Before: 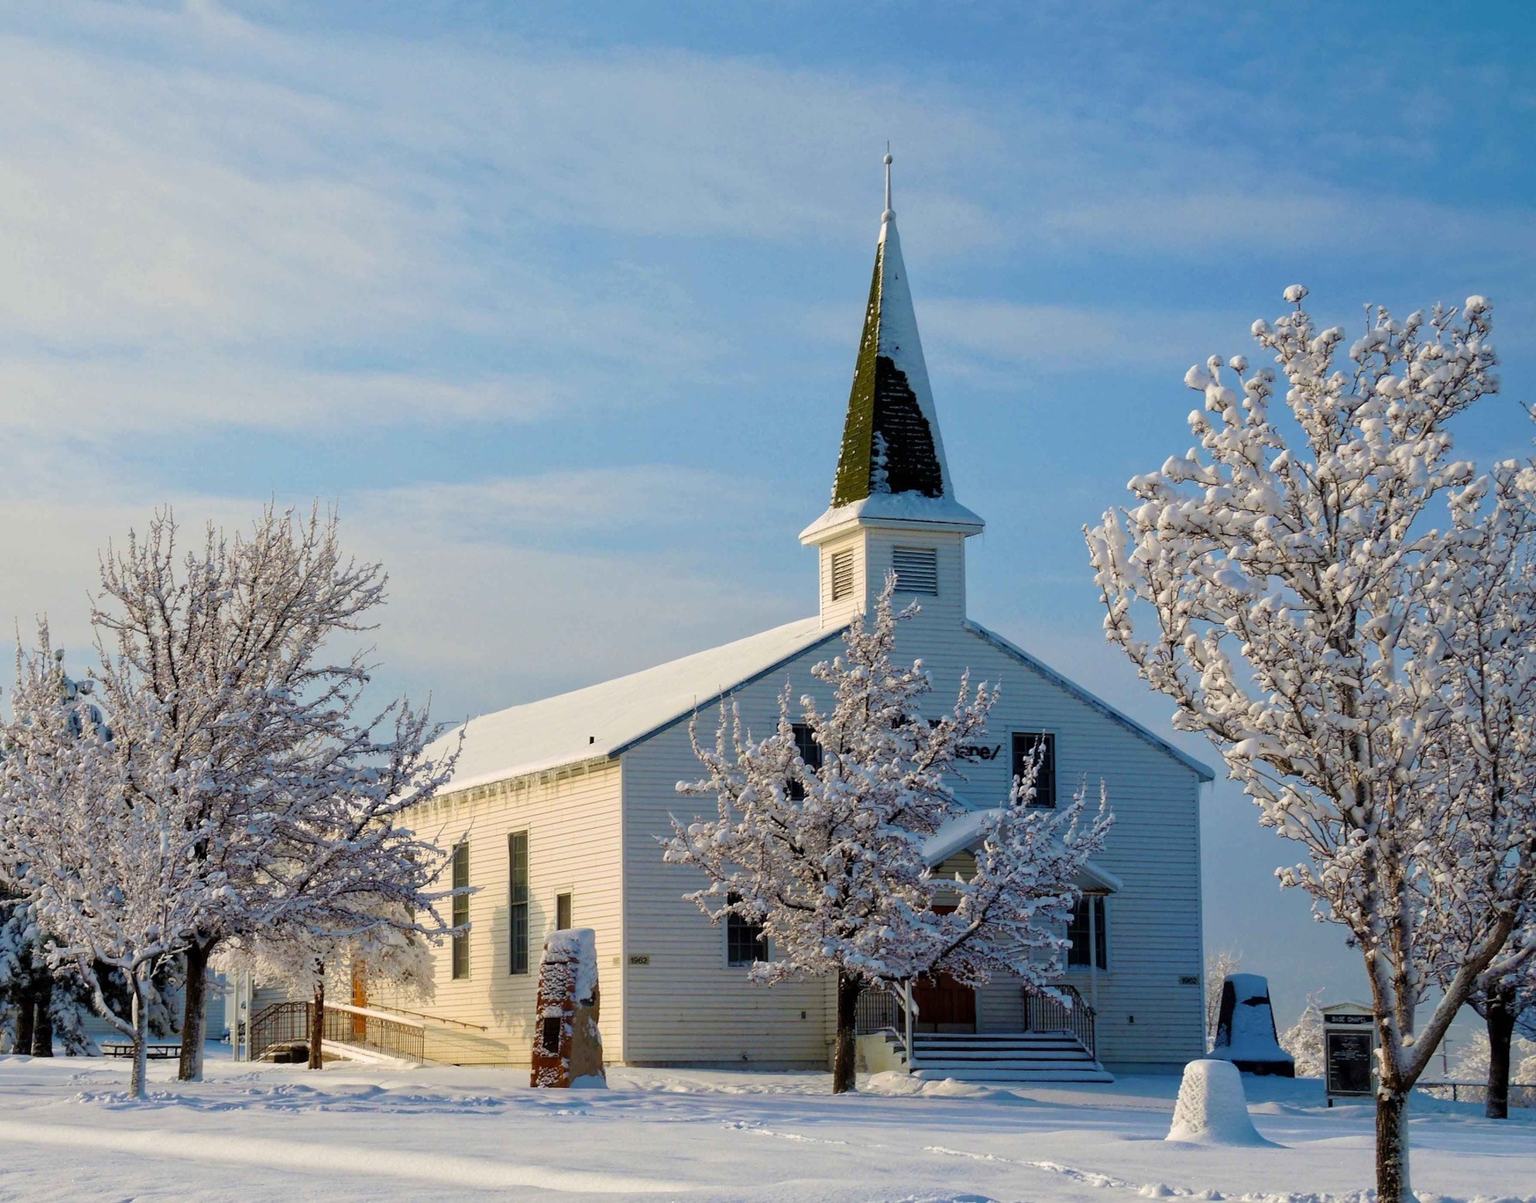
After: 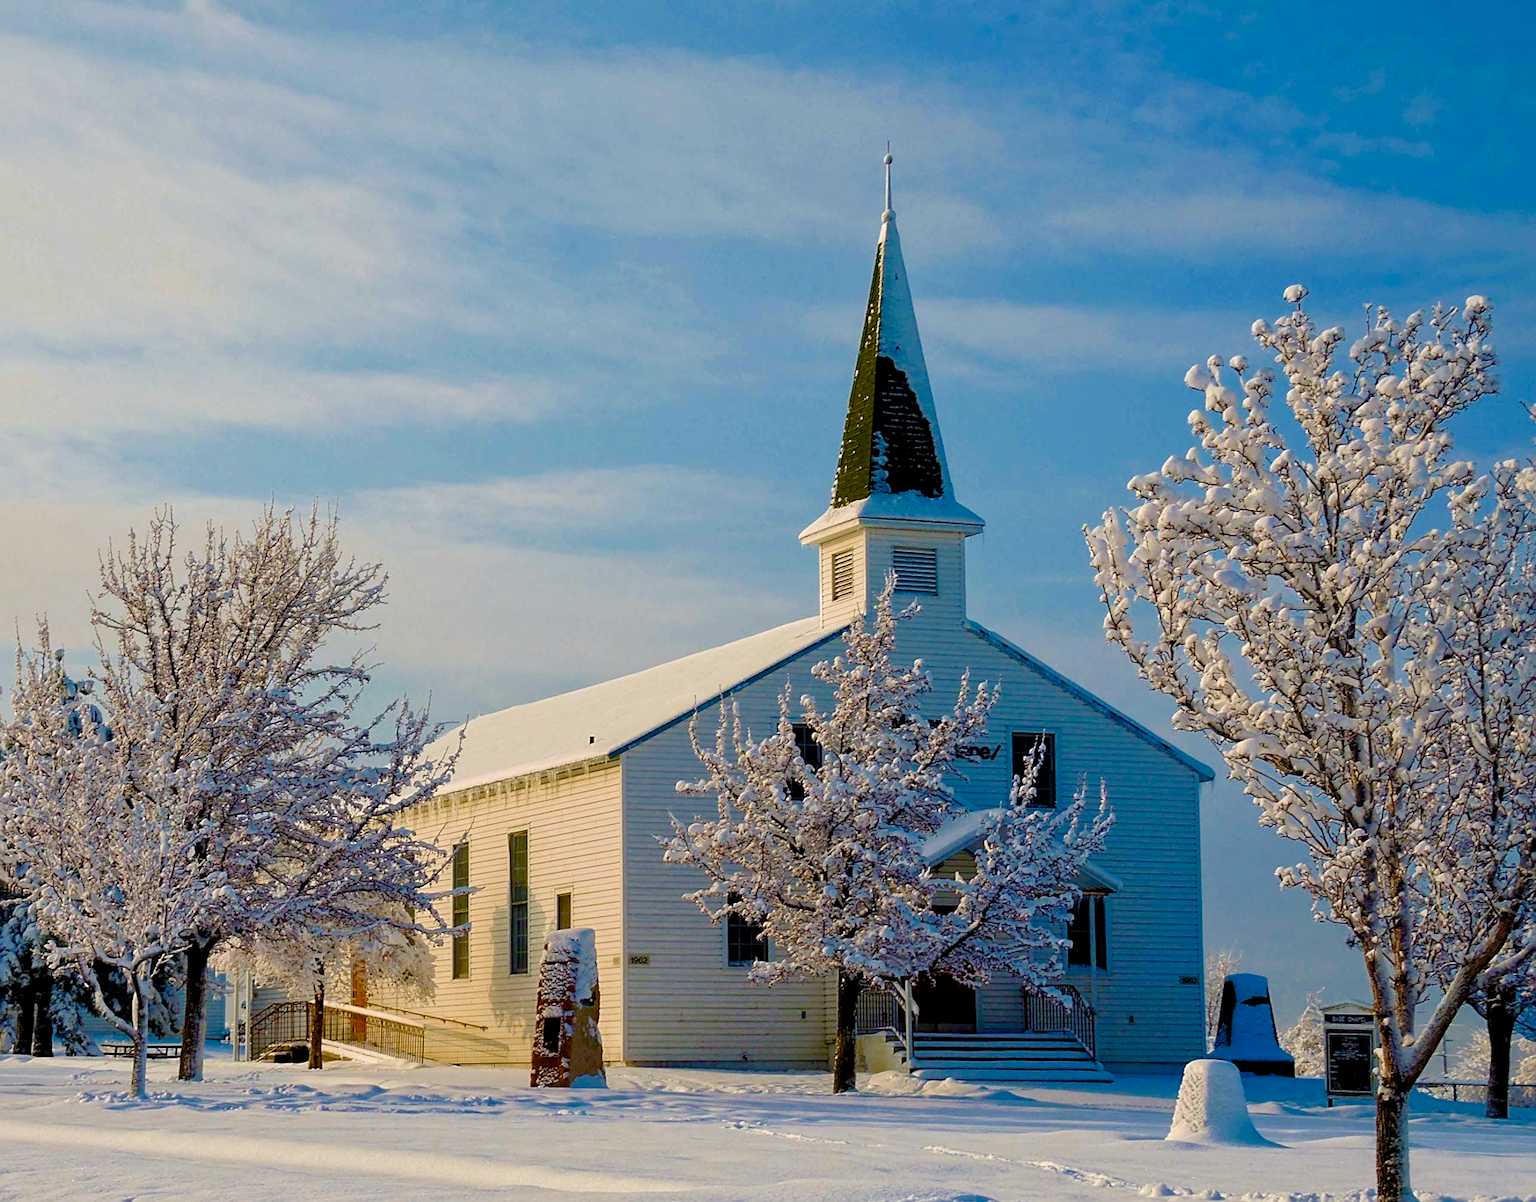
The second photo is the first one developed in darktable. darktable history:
color balance rgb: shadows lift › chroma 1%, shadows lift › hue 240.84°, highlights gain › chroma 2%, highlights gain › hue 73.2°, global offset › luminance -0.5%, perceptual saturation grading › global saturation 20%, perceptual saturation grading › highlights -25%, perceptual saturation grading › shadows 50%, global vibrance 25.26%
sharpen: on, module defaults
color zones: curves: ch0 [(0, 0.425) (0.143, 0.422) (0.286, 0.42) (0.429, 0.419) (0.571, 0.419) (0.714, 0.42) (0.857, 0.422) (1, 0.425)]
